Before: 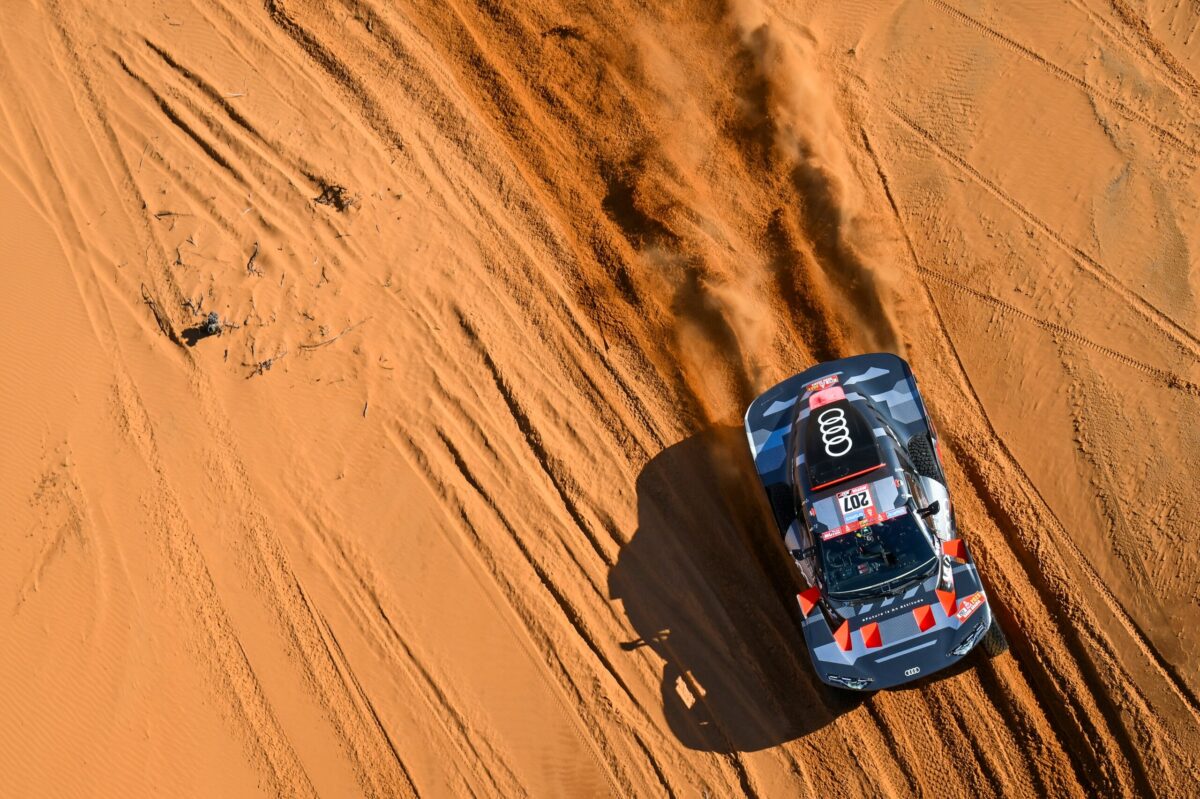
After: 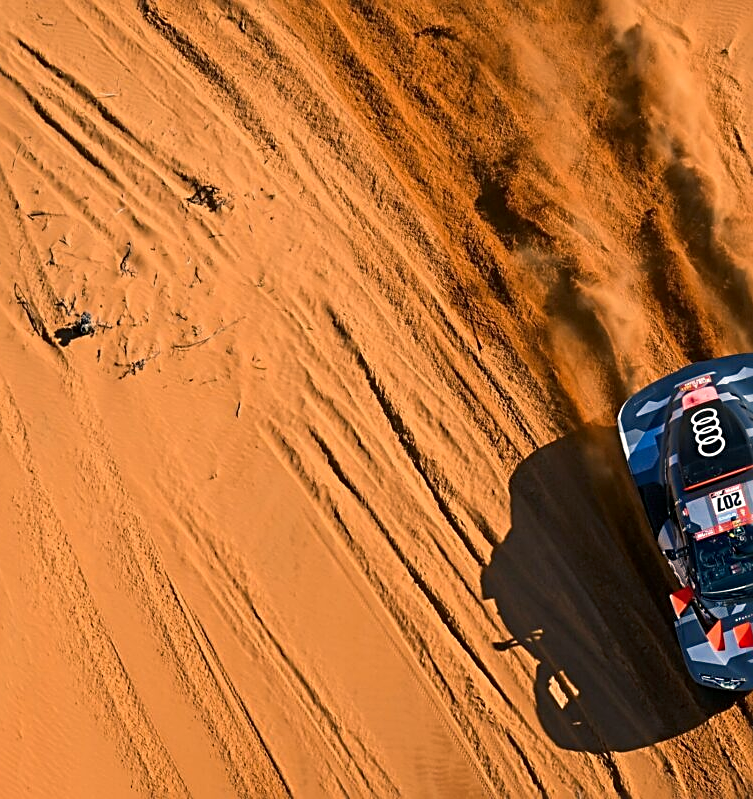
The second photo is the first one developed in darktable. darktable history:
color balance rgb: shadows lift › chroma 5.41%, shadows lift › hue 240°, highlights gain › chroma 3.74%, highlights gain › hue 60°, saturation formula JzAzBz (2021)
sharpen: radius 2.584, amount 0.688
contrast brightness saturation: contrast 0.03, brightness -0.04
crop: left 10.644%, right 26.528%
